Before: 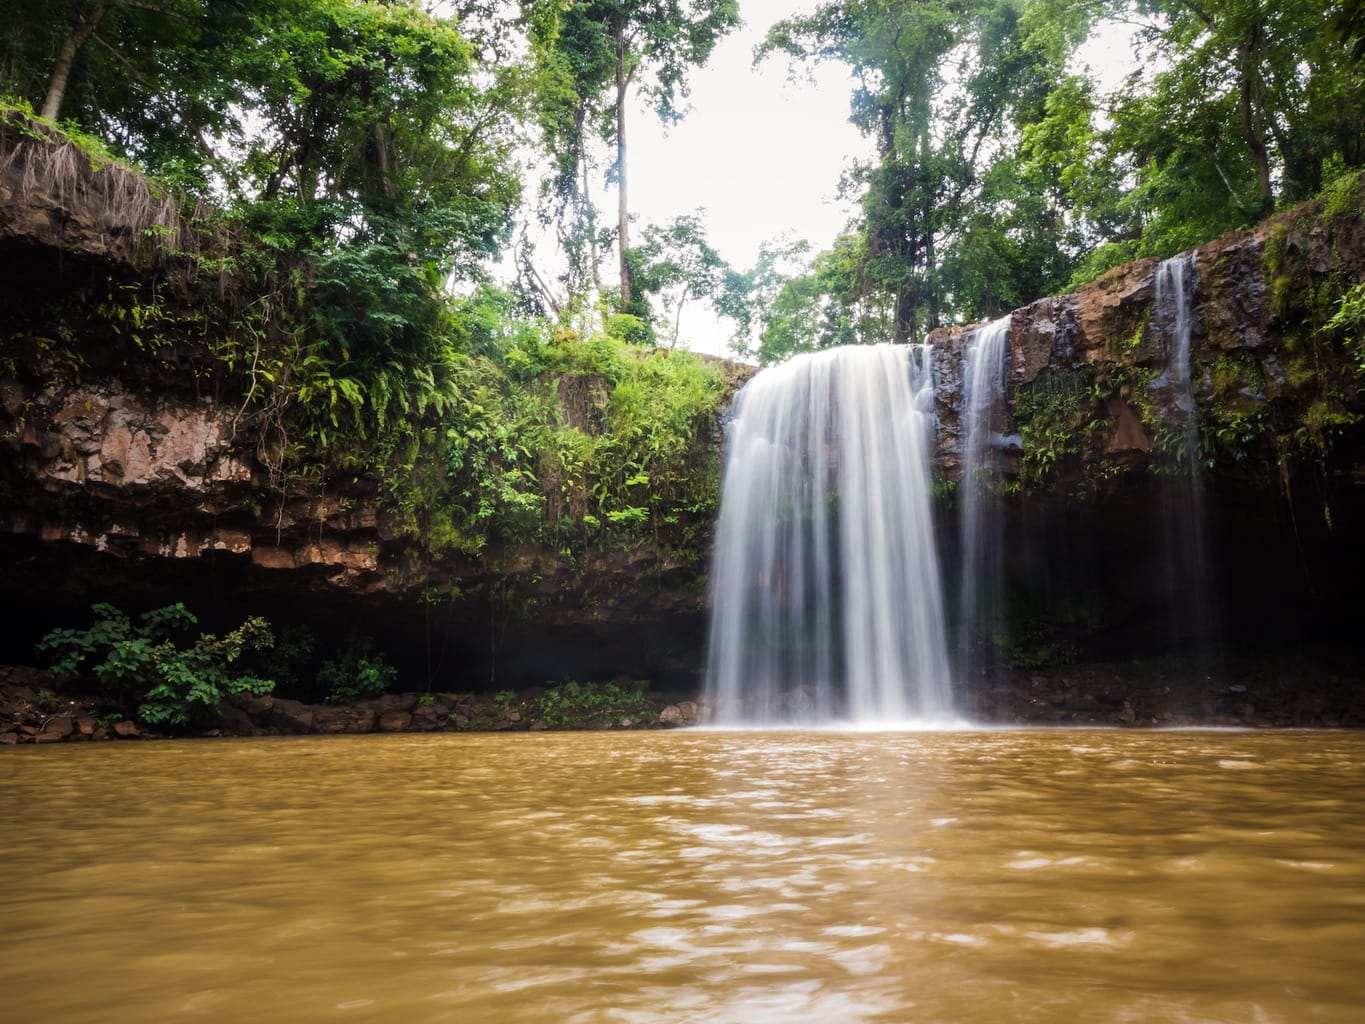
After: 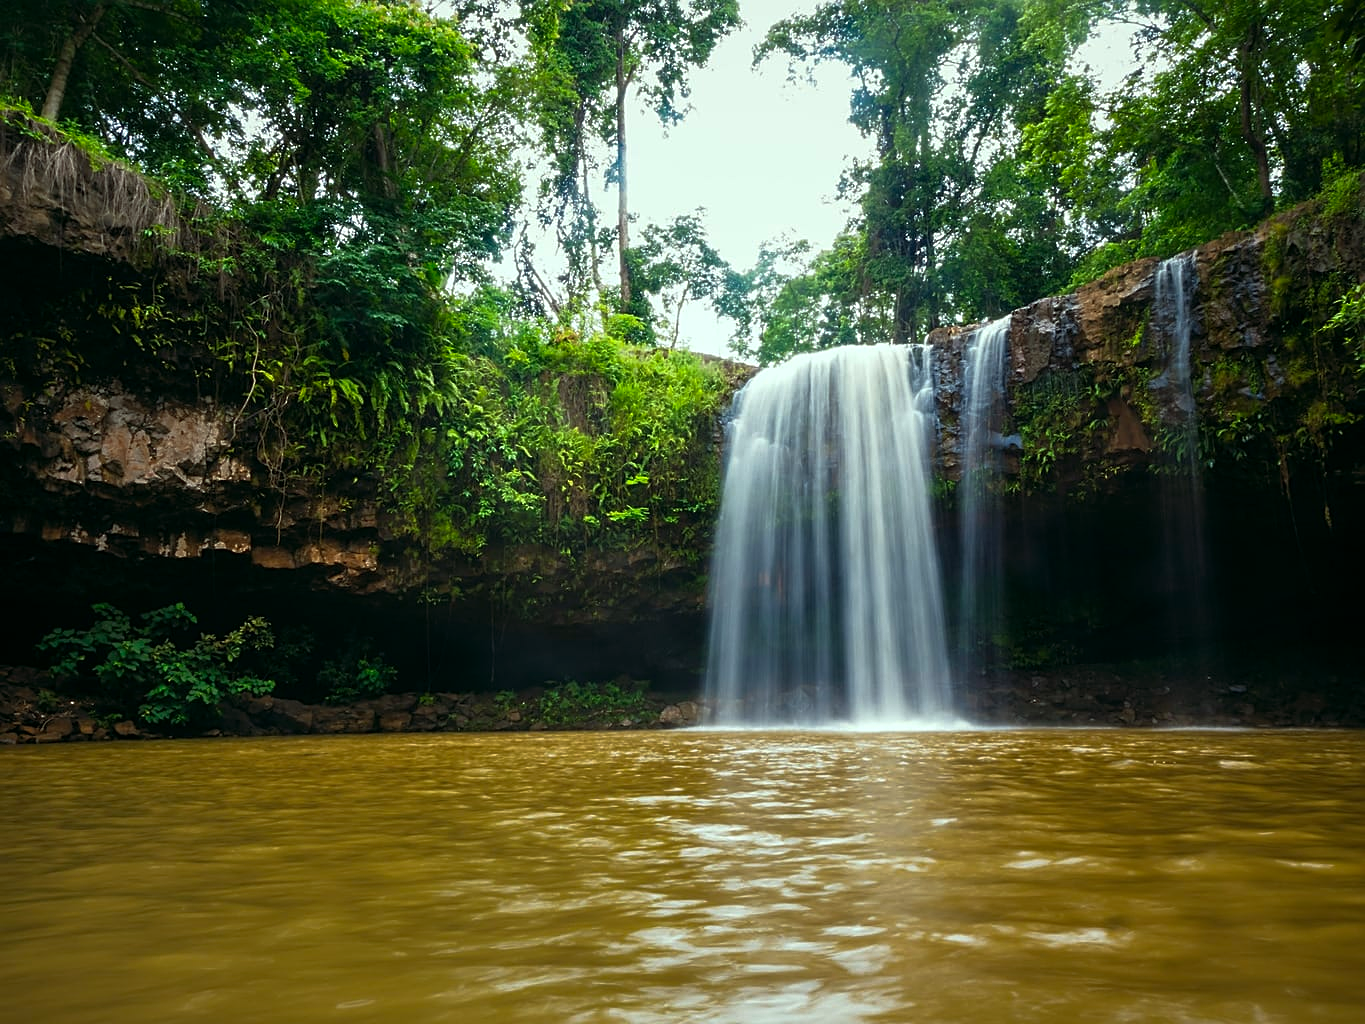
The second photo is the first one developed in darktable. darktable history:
rgb curve: curves: ch0 [(0, 0) (0.415, 0.237) (1, 1)]
color correction: highlights a* -7.33, highlights b* 1.26, shadows a* -3.55, saturation 1.4
sharpen: on, module defaults
contrast brightness saturation: contrast 0.05, brightness 0.06, saturation 0.01
